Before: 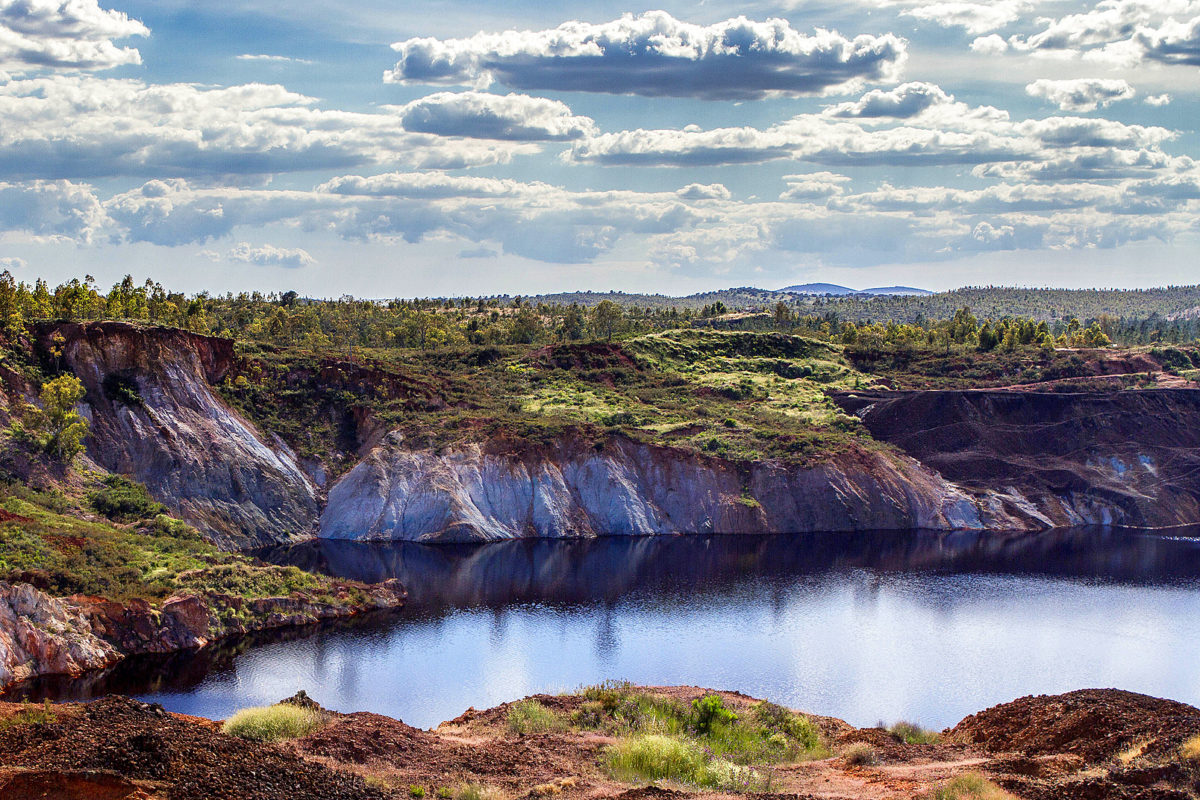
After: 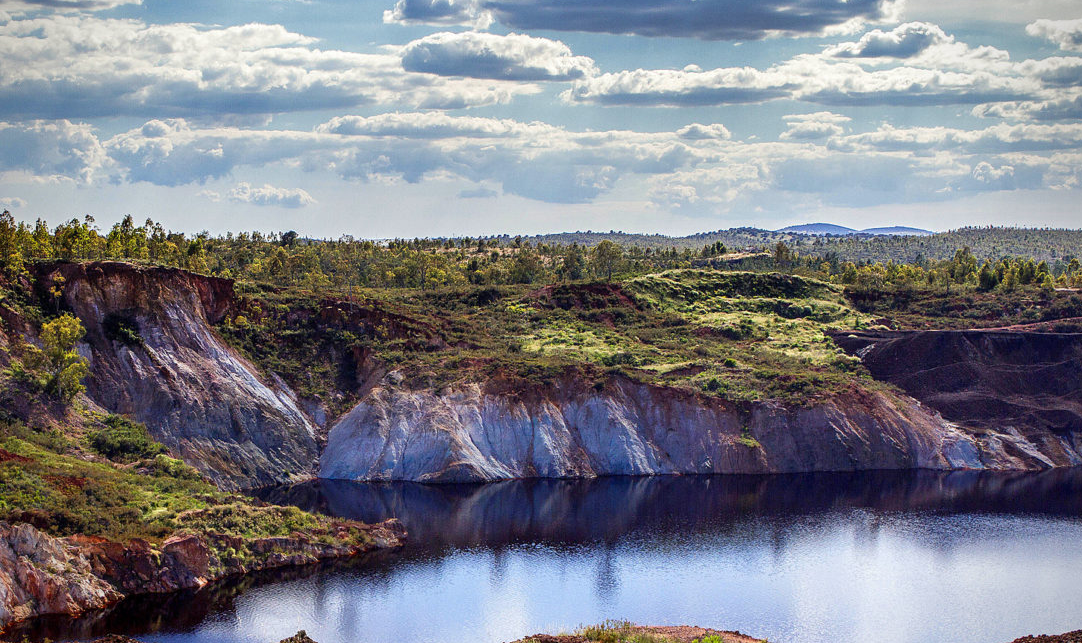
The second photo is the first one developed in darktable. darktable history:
vignetting: saturation 0.051, unbound false
crop: top 7.543%, right 9.811%, bottom 11.959%
